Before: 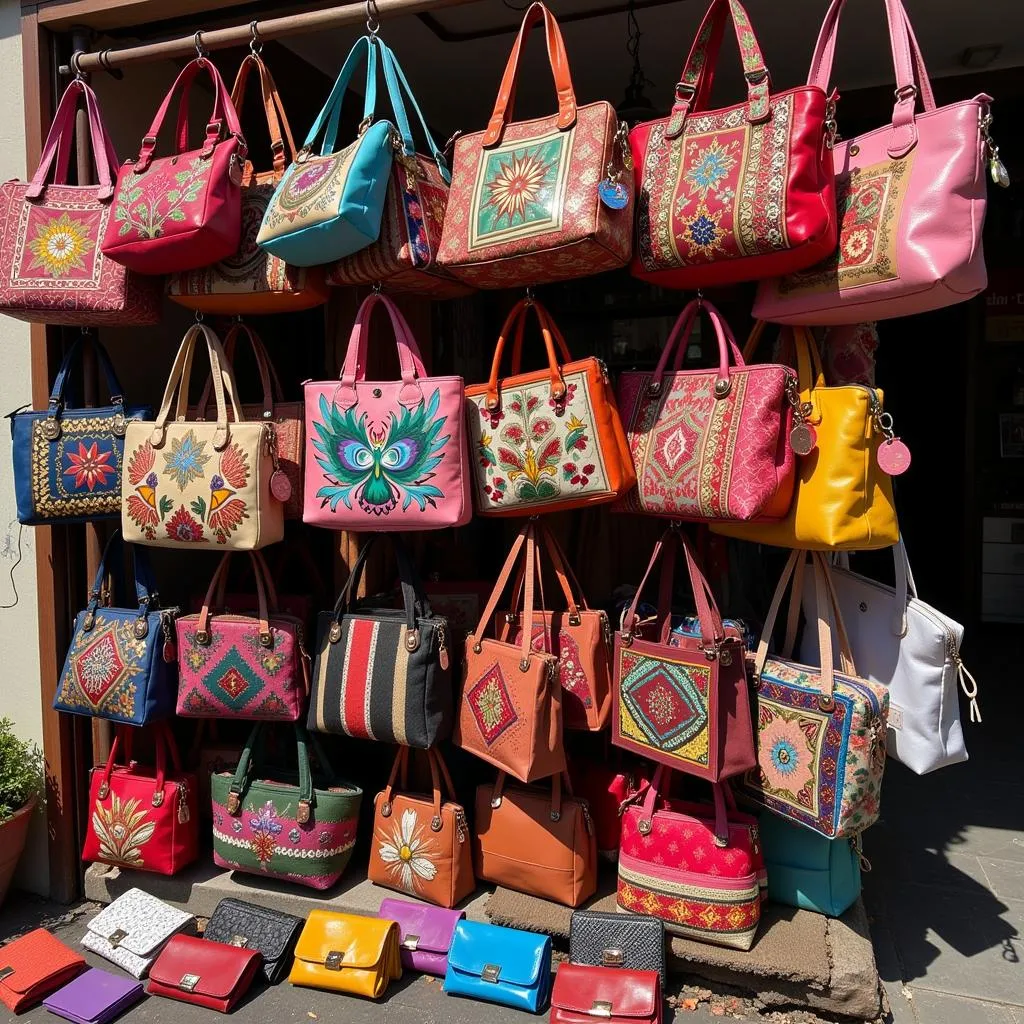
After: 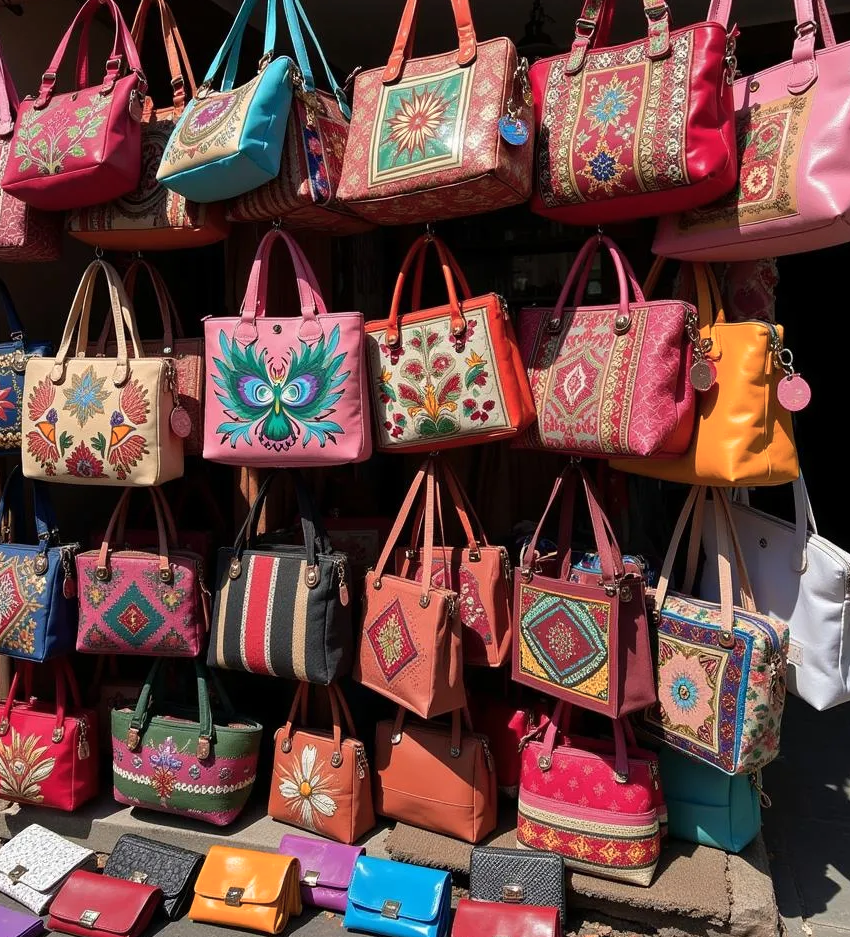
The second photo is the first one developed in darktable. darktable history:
crop: left 9.813%, top 6.251%, right 7.179%, bottom 2.206%
color zones: curves: ch1 [(0, 0.469) (0.072, 0.457) (0.243, 0.494) (0.429, 0.5) (0.571, 0.5) (0.714, 0.5) (0.857, 0.5) (1, 0.469)]; ch2 [(0, 0.499) (0.143, 0.467) (0.242, 0.436) (0.429, 0.493) (0.571, 0.5) (0.714, 0.5) (0.857, 0.5) (1, 0.499)]
